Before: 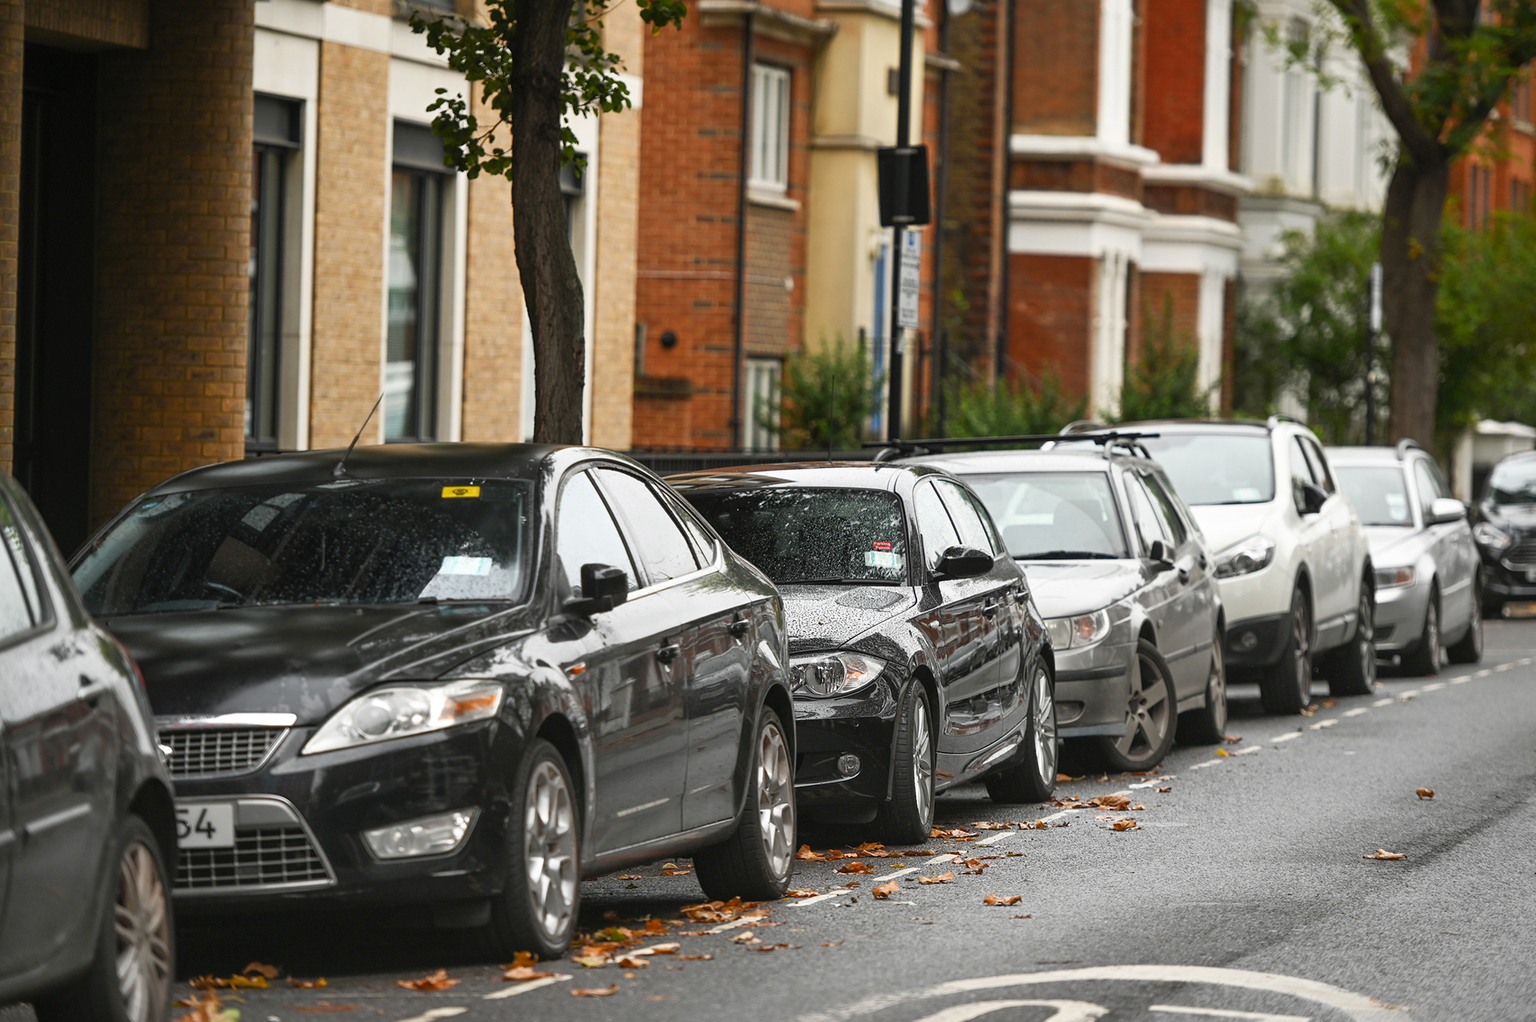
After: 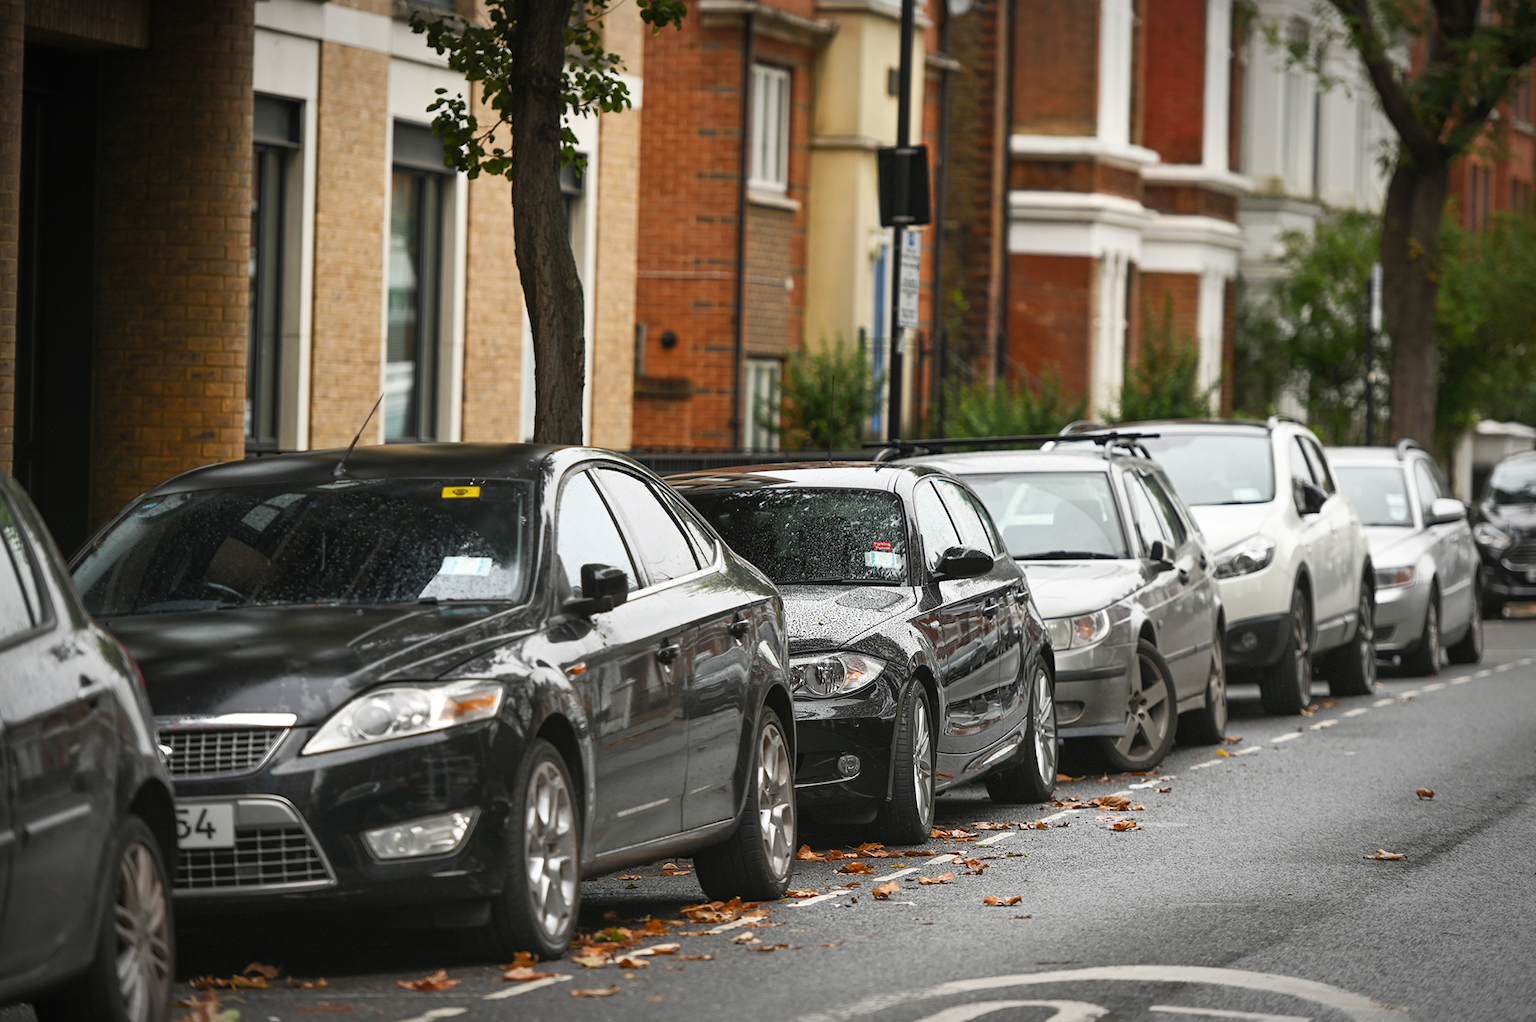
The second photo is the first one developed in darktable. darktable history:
vignetting: brightness -0.464, saturation -0.298, automatic ratio true
